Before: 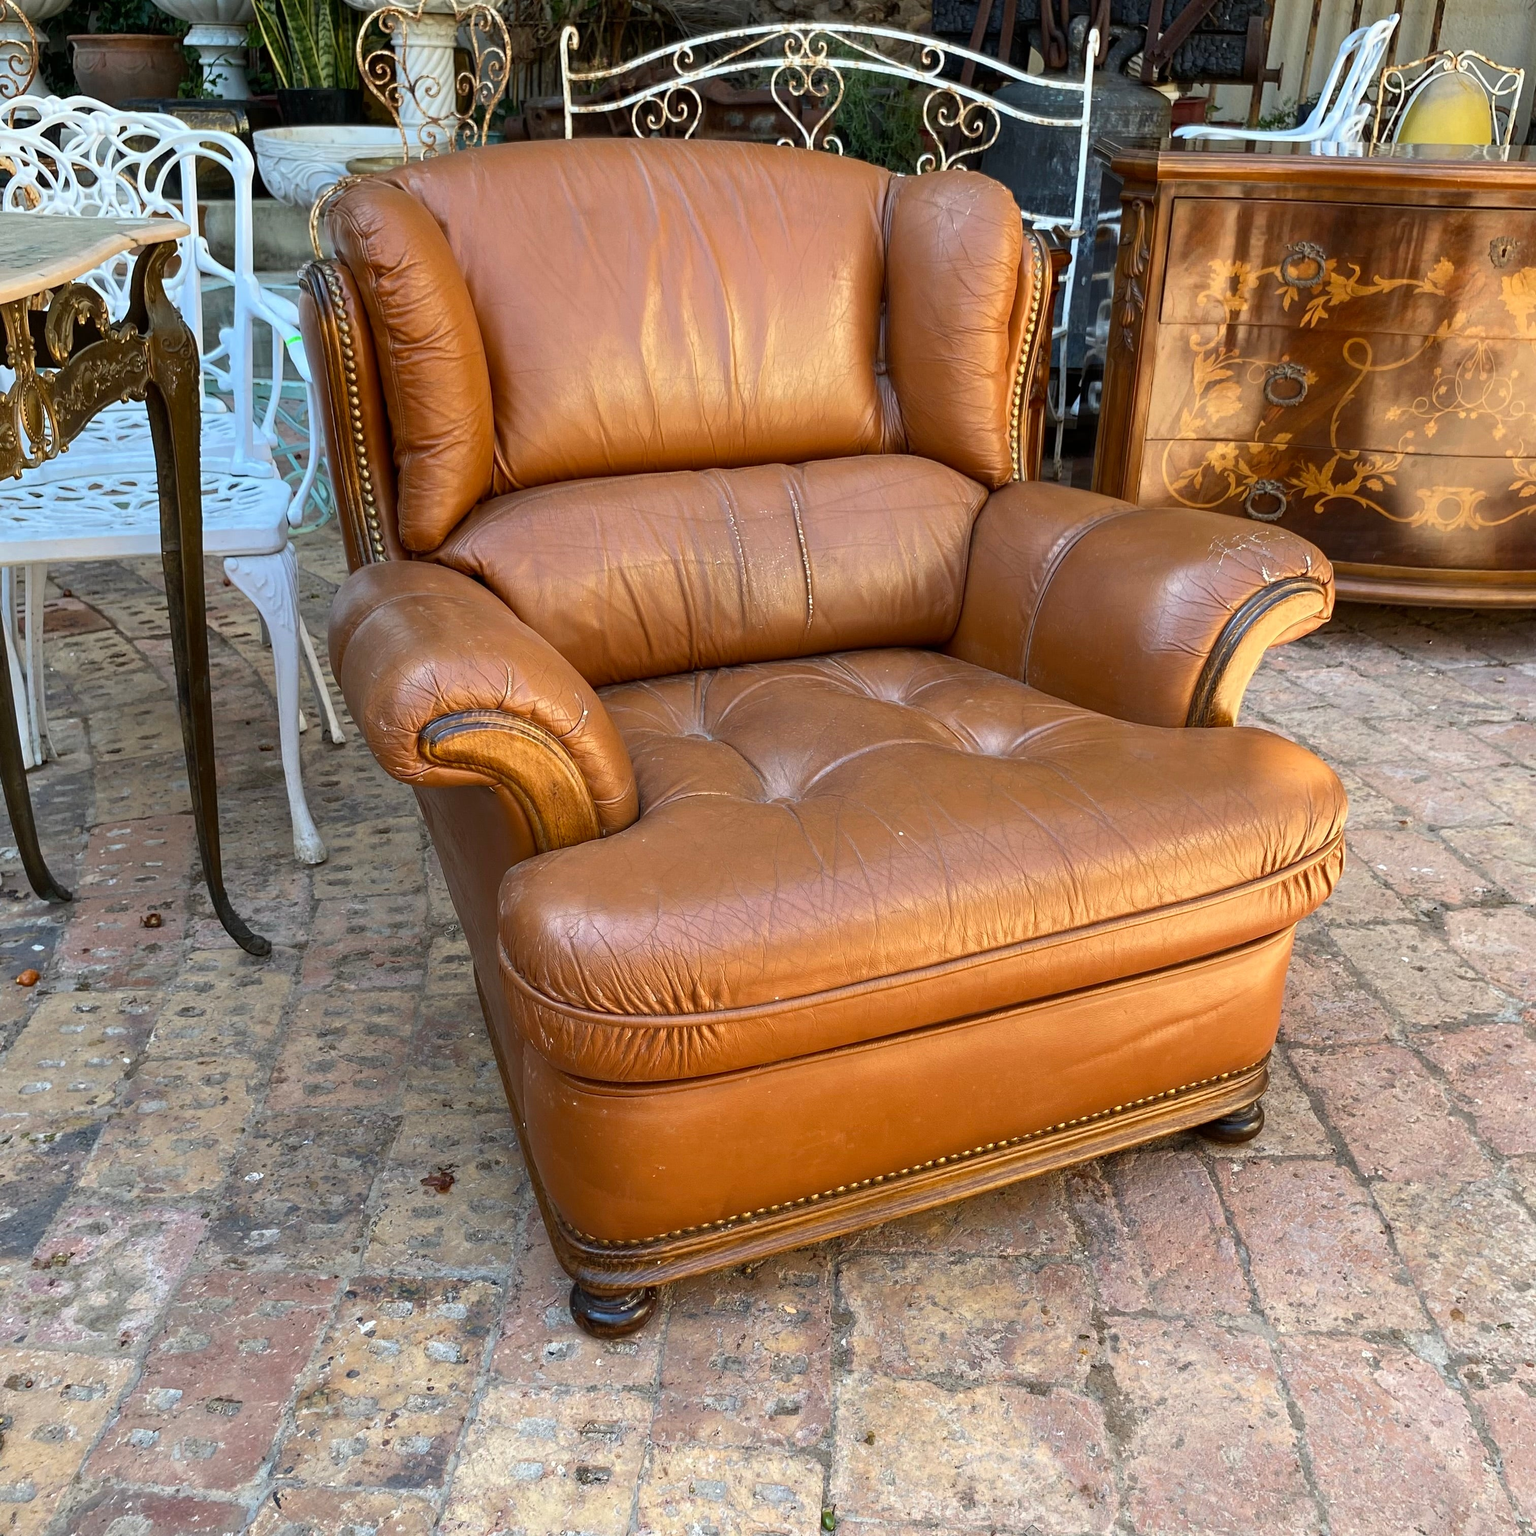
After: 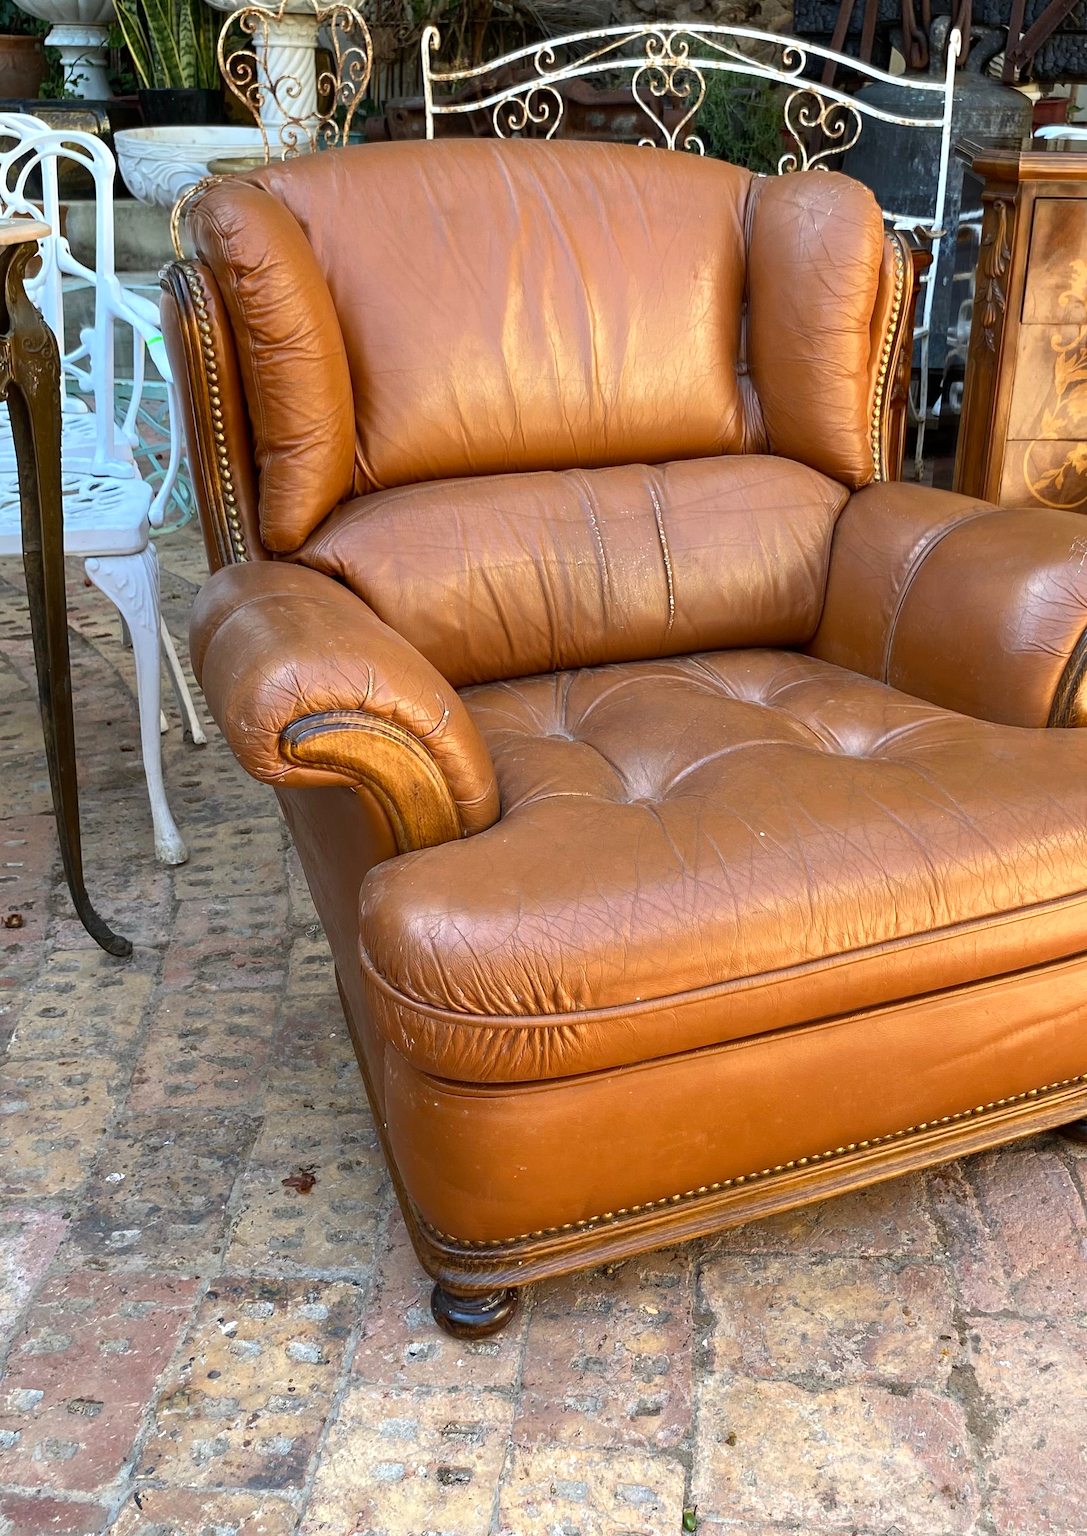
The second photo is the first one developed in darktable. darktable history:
exposure: exposure 0.2 EV, compensate highlight preservation false
crop and rotate: left 9.061%, right 20.142%
